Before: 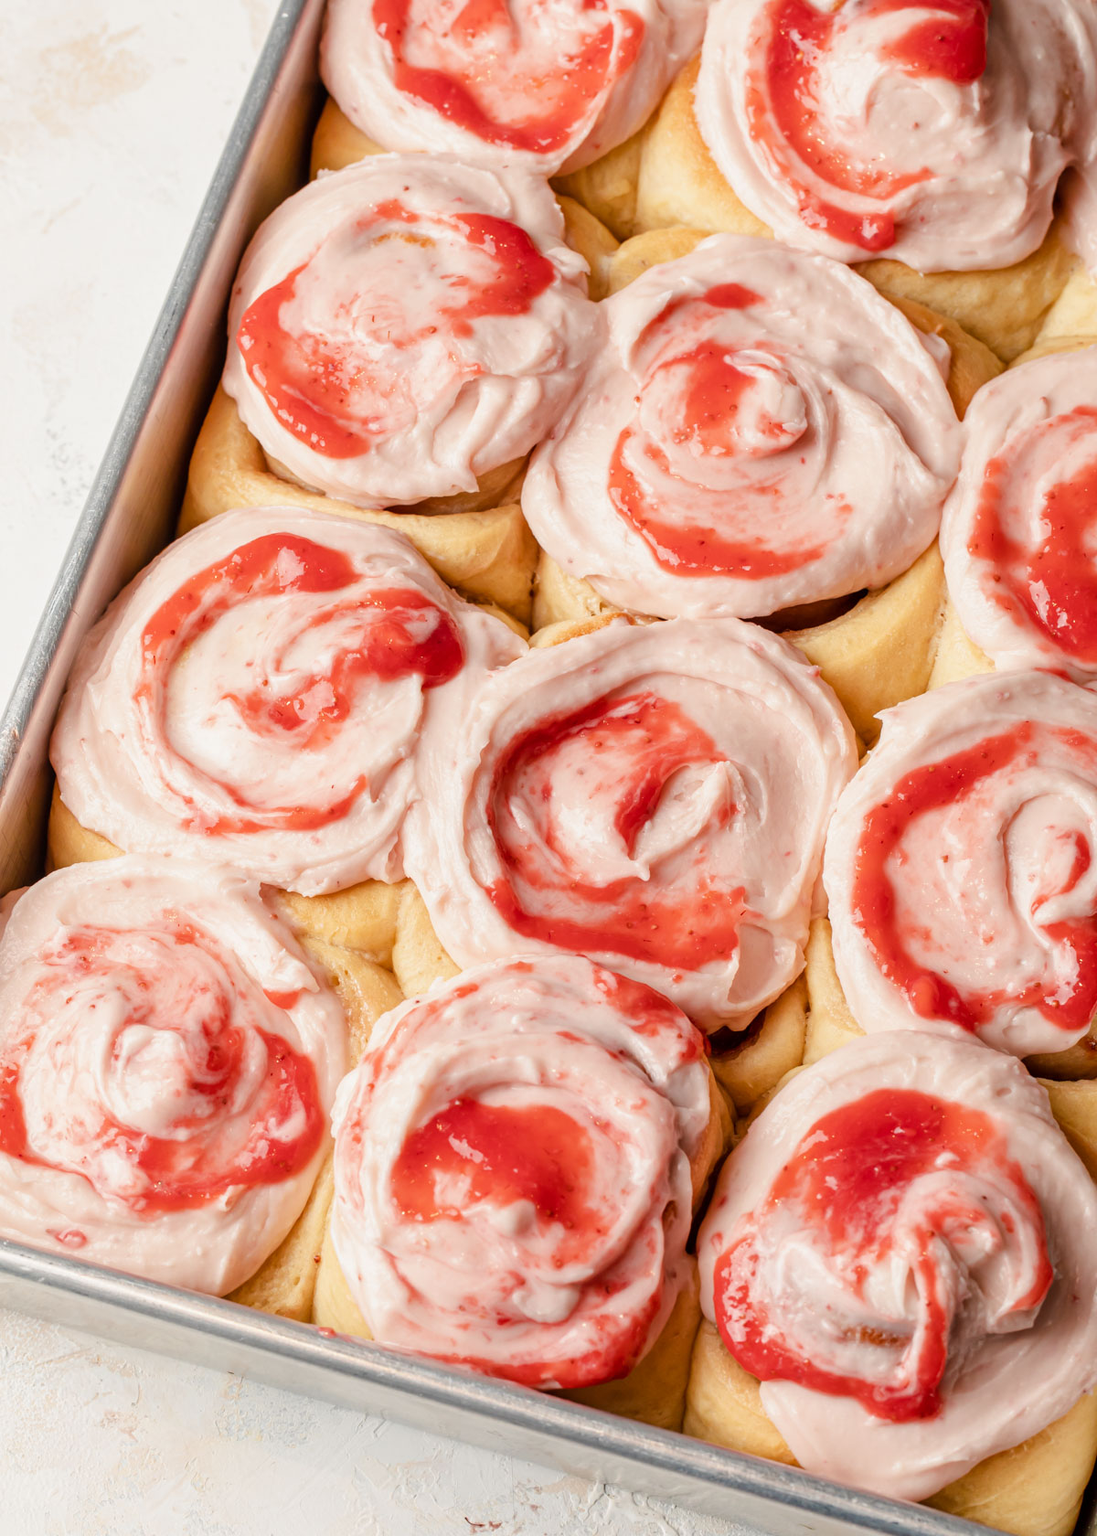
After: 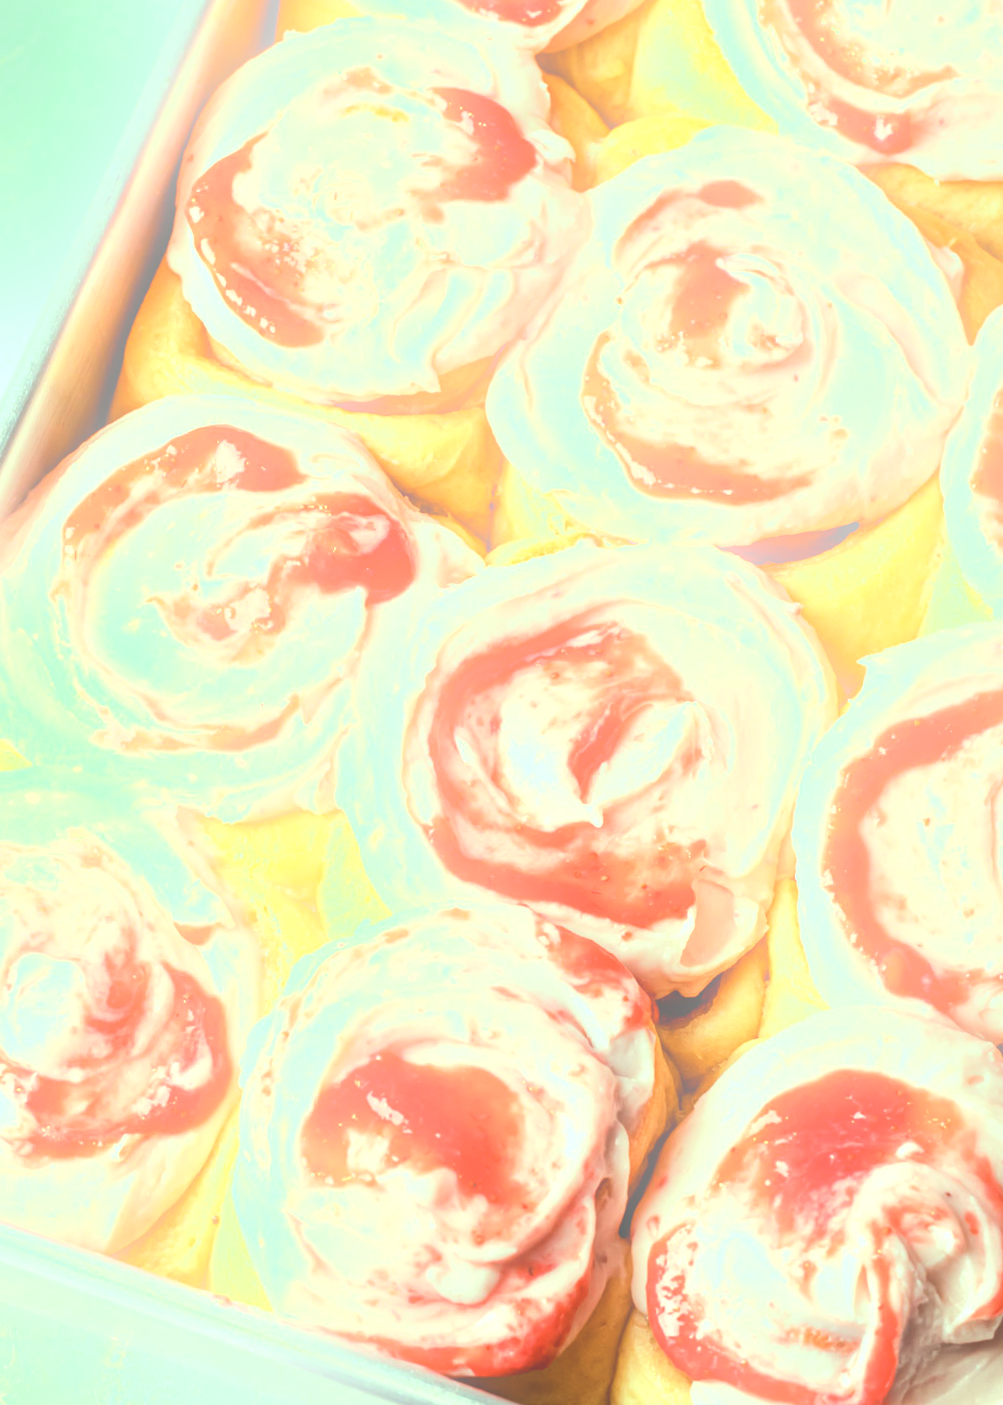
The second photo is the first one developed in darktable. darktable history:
crop and rotate: angle -3.27°, left 5.211%, top 5.211%, right 4.607%, bottom 4.607%
contrast brightness saturation: contrast 0.07
bloom: size 16%, threshold 98%, strength 20%
tone equalizer: -8 EV -0.75 EV, -7 EV -0.7 EV, -6 EV -0.6 EV, -5 EV -0.4 EV, -3 EV 0.4 EV, -2 EV 0.6 EV, -1 EV 0.7 EV, +0 EV 0.75 EV, edges refinement/feathering 500, mask exposure compensation -1.57 EV, preserve details no
color balance: mode lift, gamma, gain (sRGB), lift [0.997, 0.979, 1.021, 1.011], gamma [1, 1.084, 0.916, 0.998], gain [1, 0.87, 1.13, 1.101], contrast 4.55%, contrast fulcrum 38.24%, output saturation 104.09%
white balance: red 1.045, blue 0.932
local contrast: detail 110%
